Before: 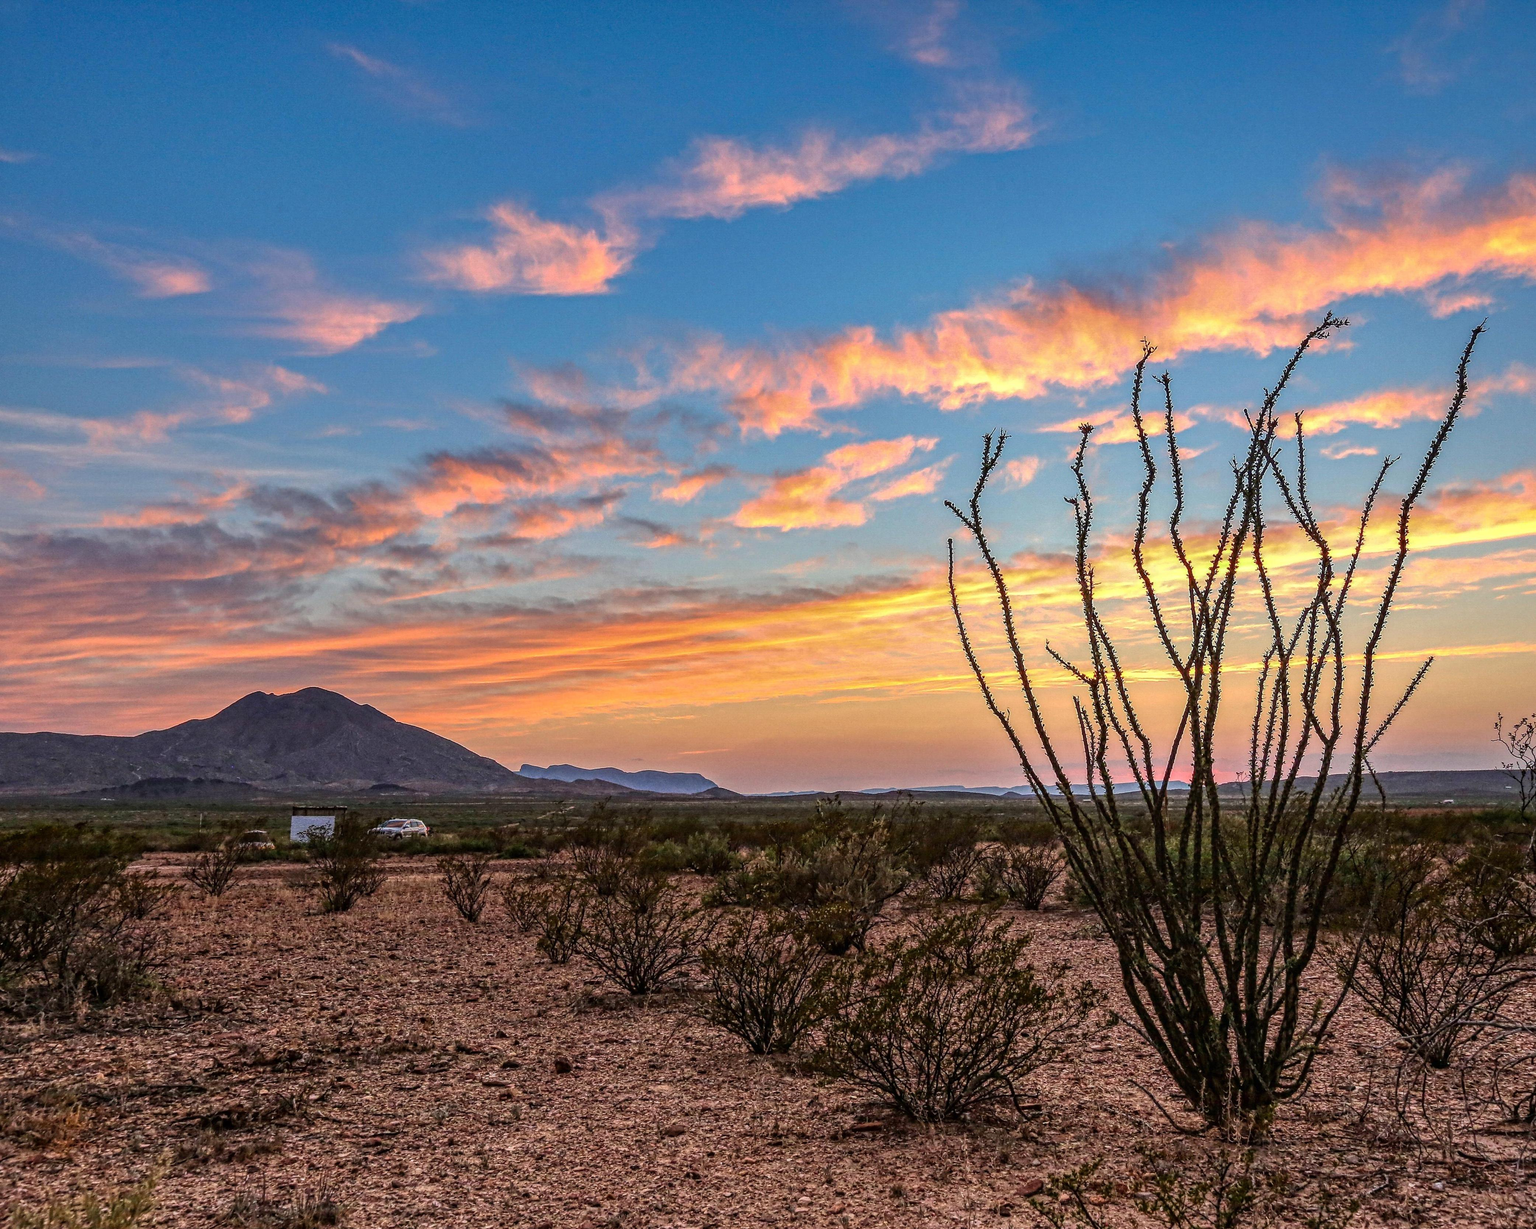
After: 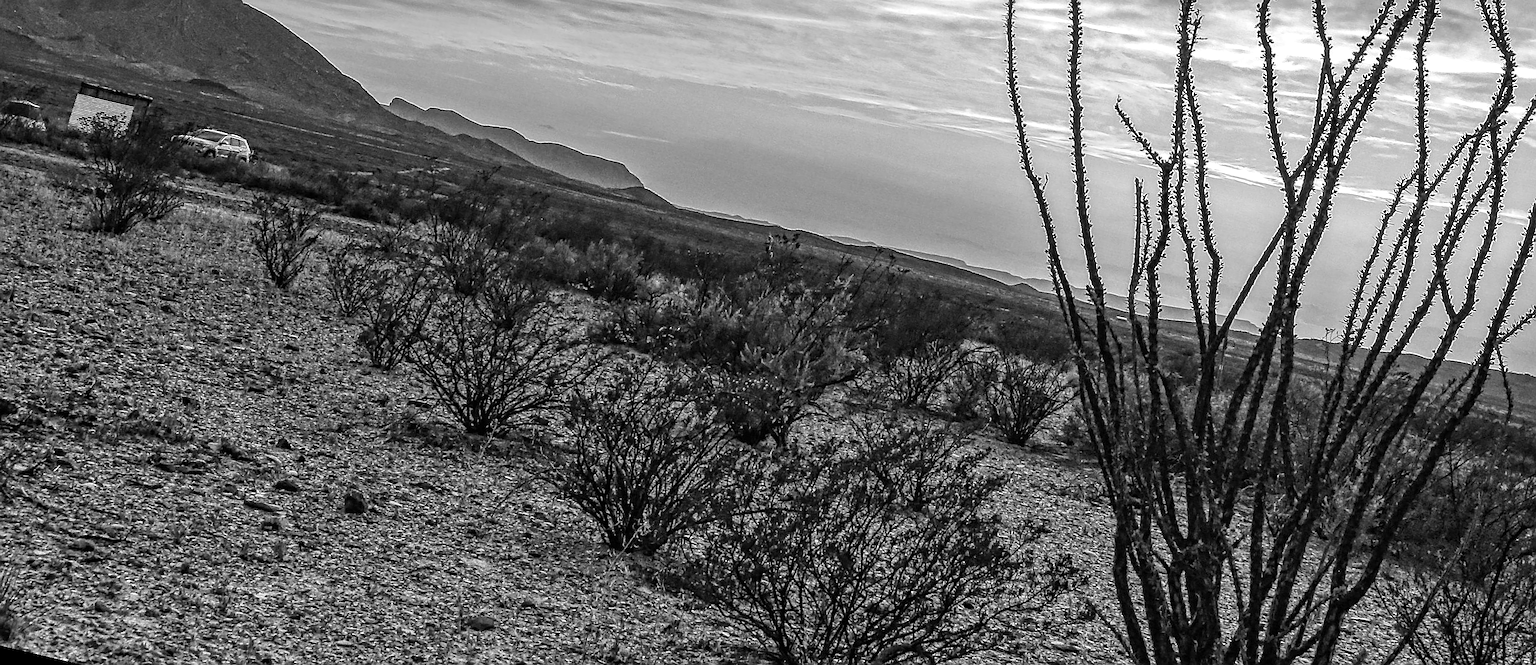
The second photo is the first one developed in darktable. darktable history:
shadows and highlights: shadows 37.27, highlights -28.18, soften with gaussian
exposure: exposure 0.2 EV, compensate highlight preservation false
sharpen: on, module defaults
monochrome: on, module defaults
crop: left 18.091%, top 51.13%, right 17.525%, bottom 16.85%
rotate and perspective: rotation 13.27°, automatic cropping off
